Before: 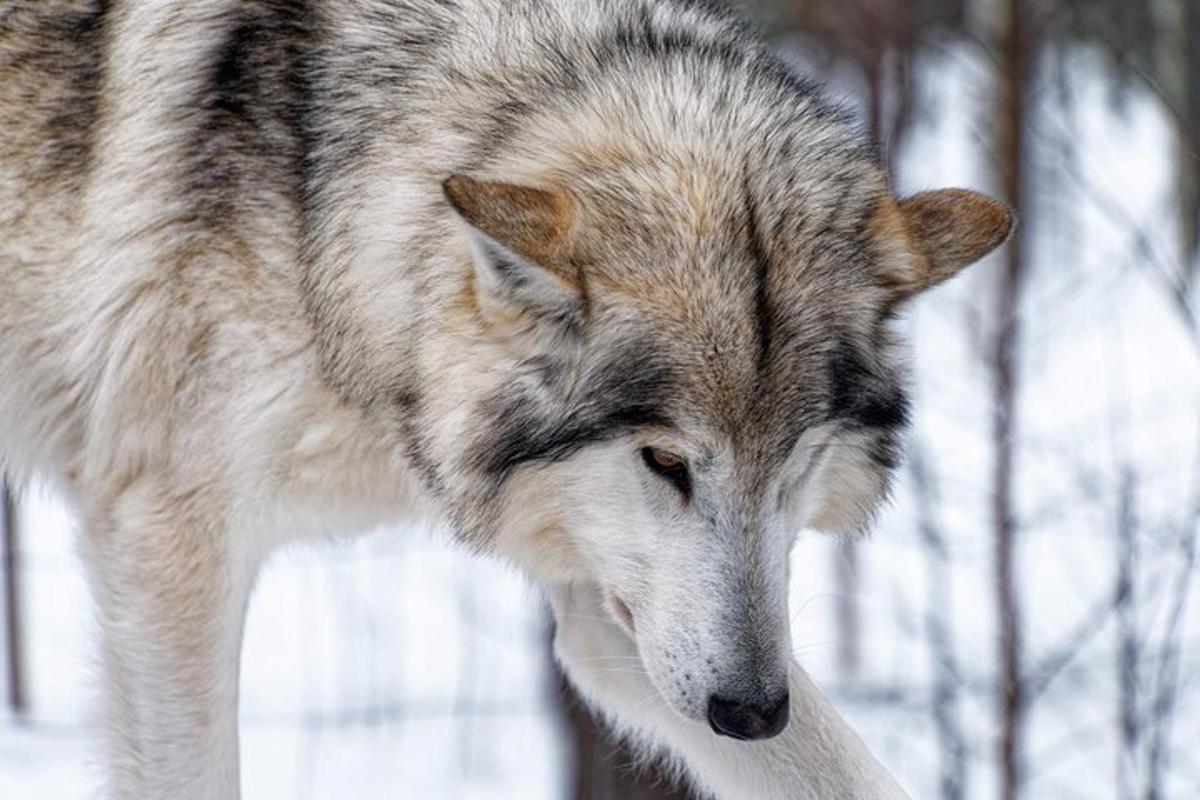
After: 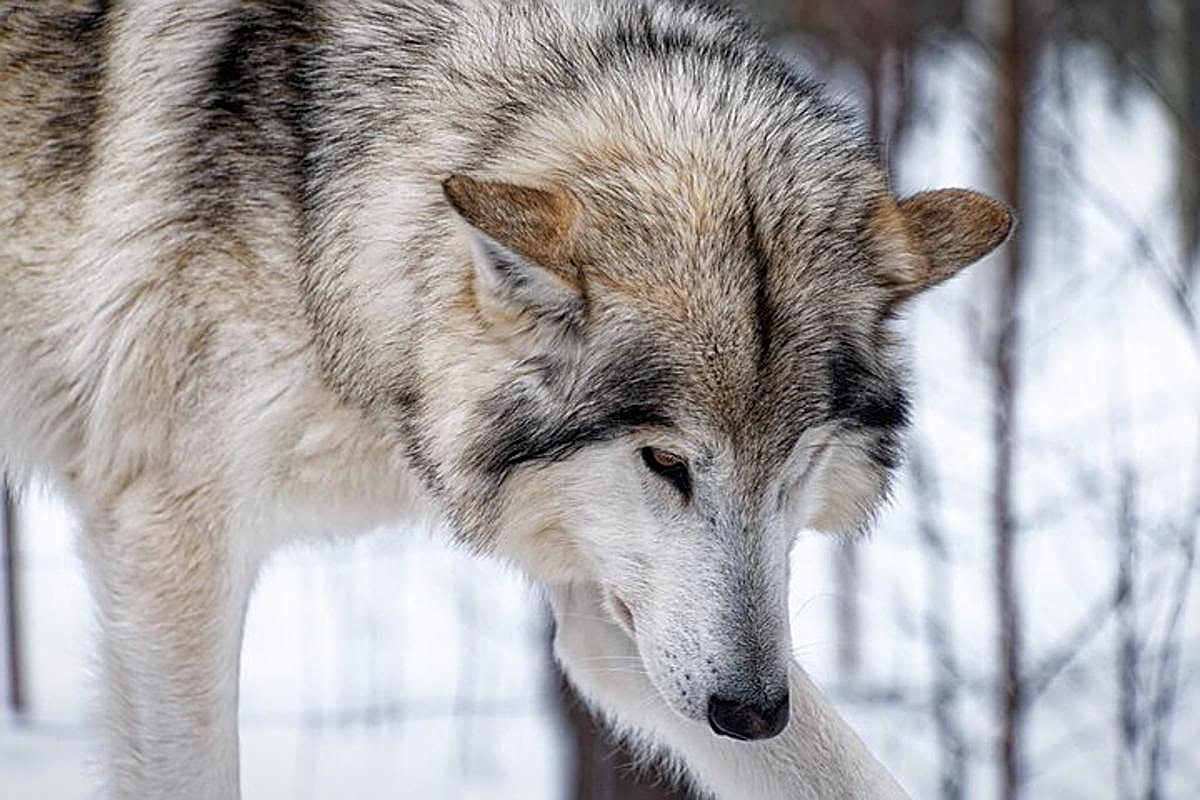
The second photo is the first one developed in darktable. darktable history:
vignetting: fall-off start 99.1%, fall-off radius 100.42%, saturation 0.373, width/height ratio 1.427
sharpen: amount 1.003
